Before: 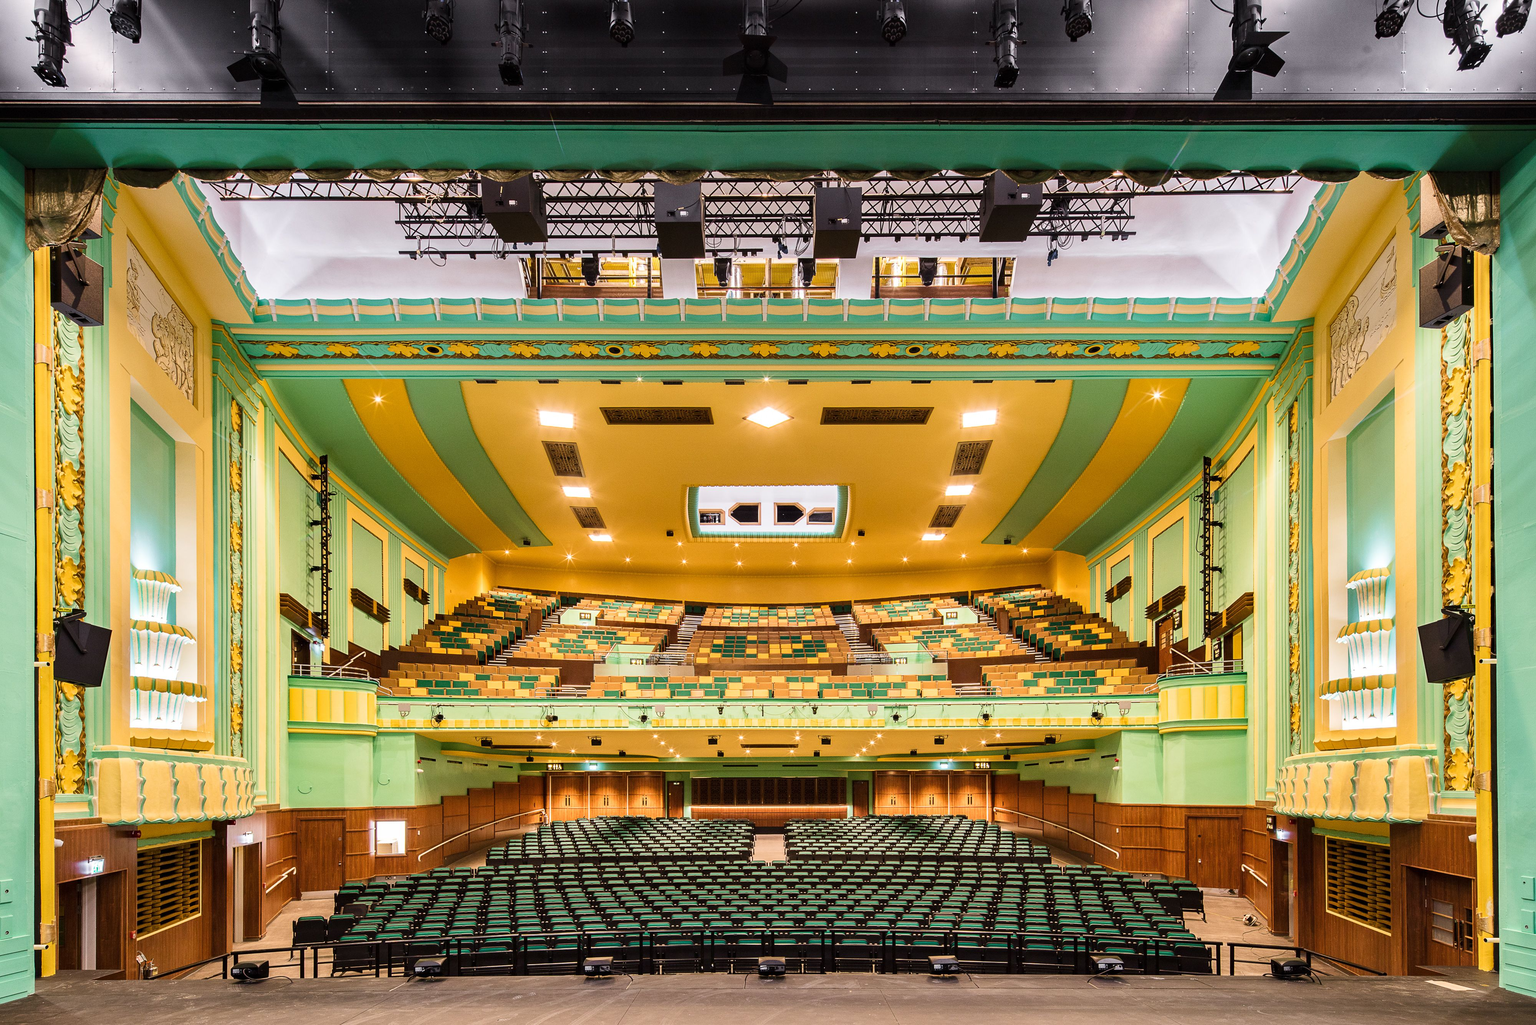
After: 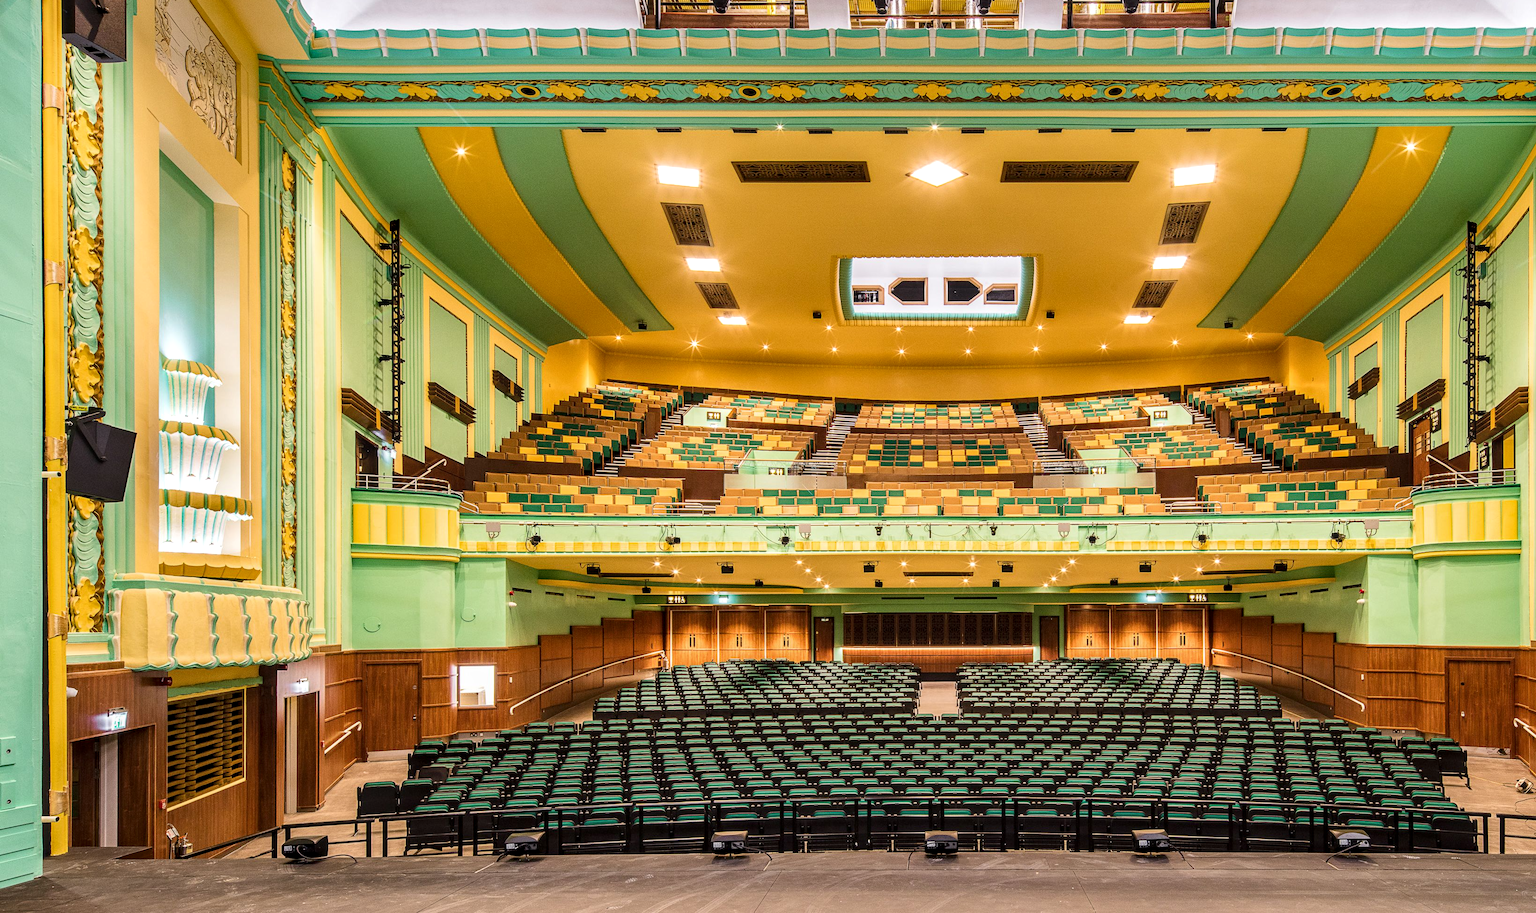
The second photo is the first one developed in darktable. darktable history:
local contrast: on, module defaults
crop: top 26.843%, right 17.974%
